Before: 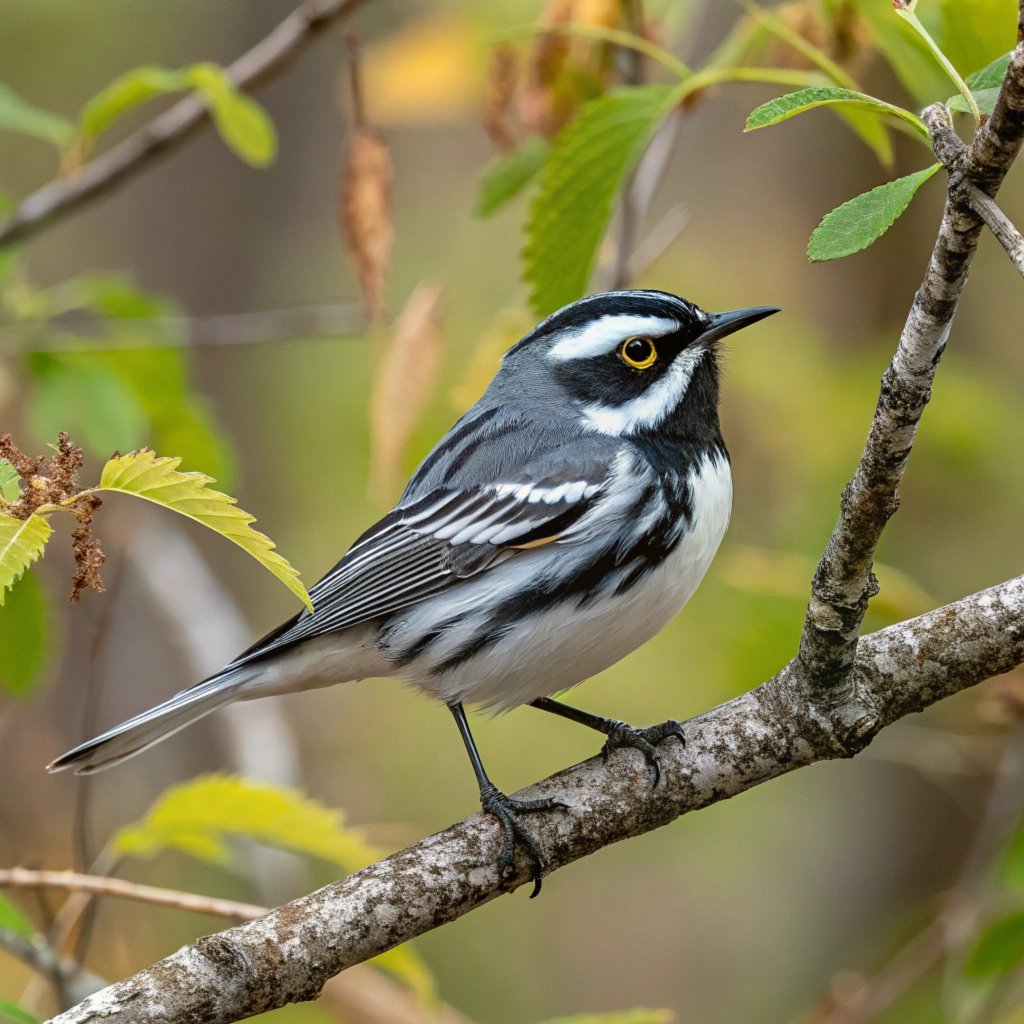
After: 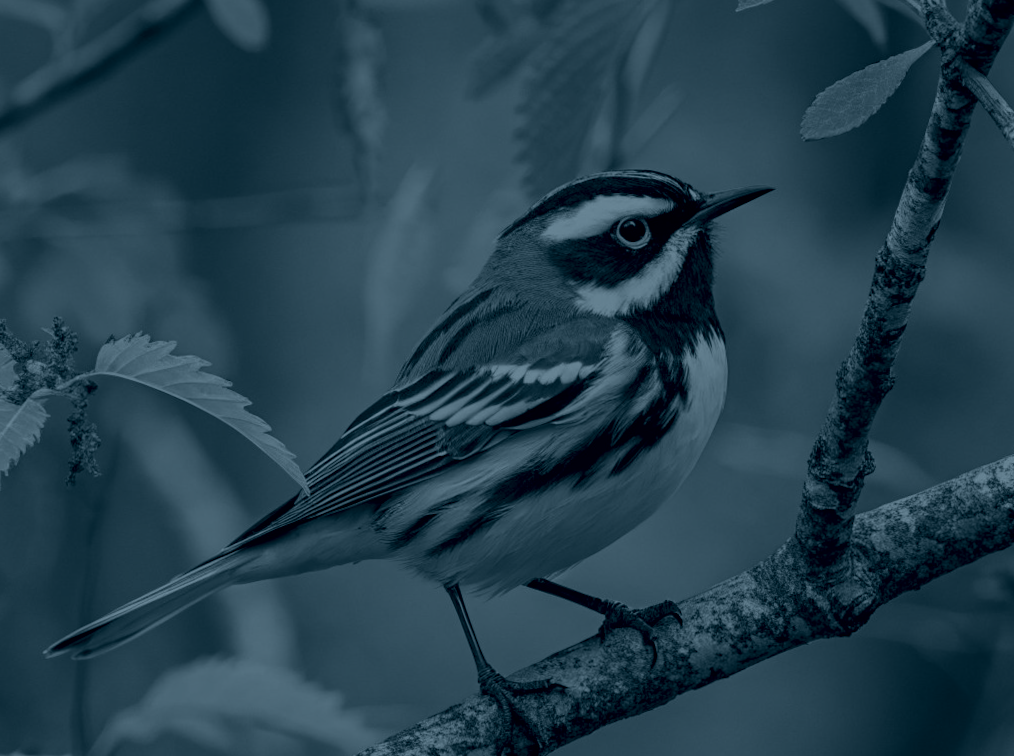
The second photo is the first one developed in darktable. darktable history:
tone equalizer: on, module defaults
rotate and perspective: rotation -0.45°, automatic cropping original format, crop left 0.008, crop right 0.992, crop top 0.012, crop bottom 0.988
crop: top 11.038%, bottom 13.962%
colorize: hue 194.4°, saturation 29%, source mix 61.75%, lightness 3.98%, version 1
